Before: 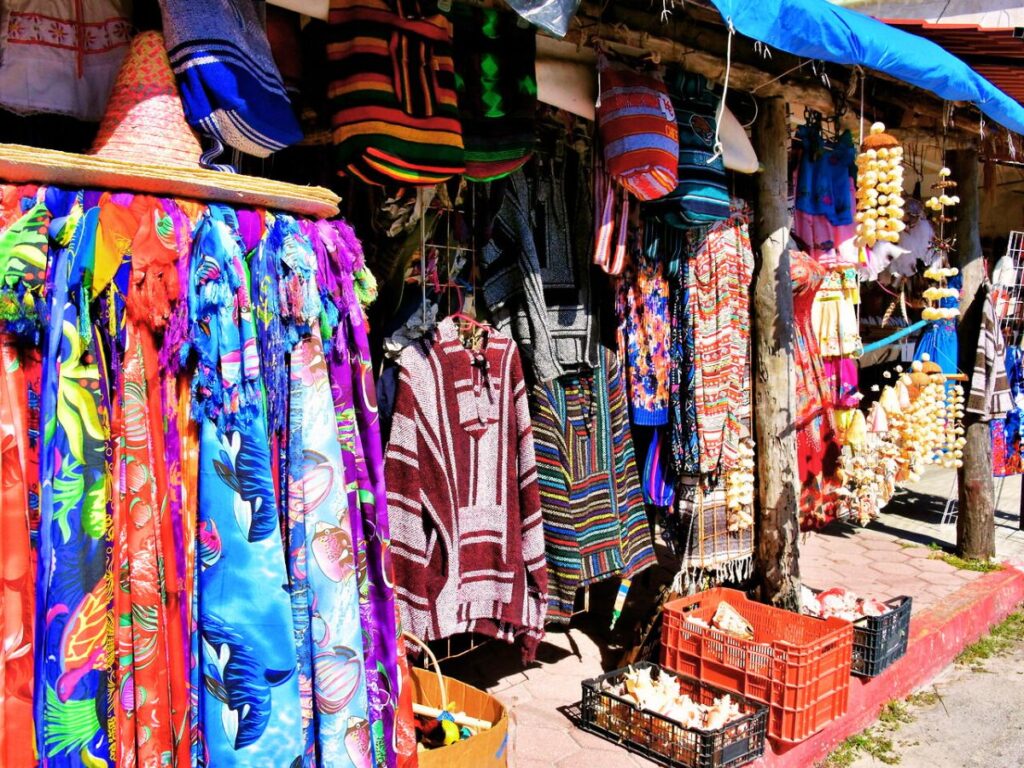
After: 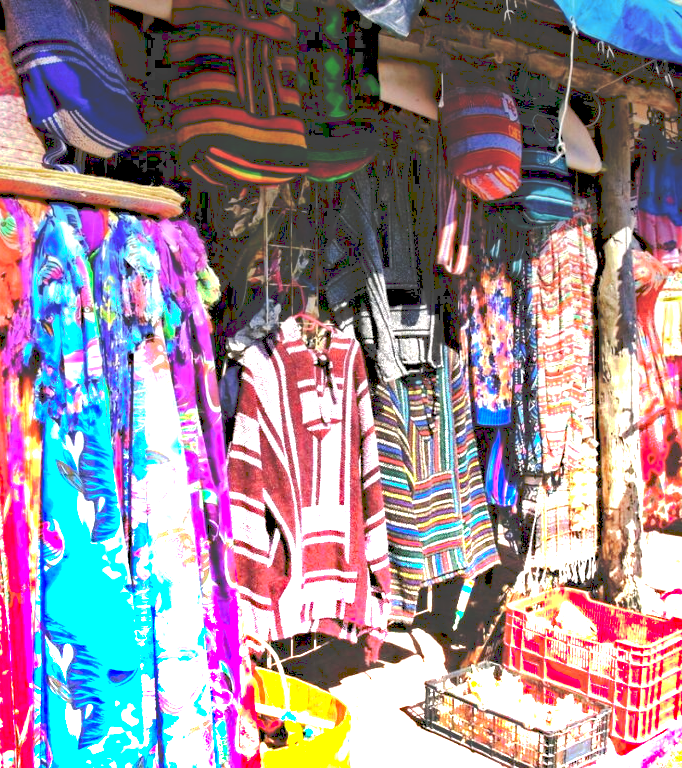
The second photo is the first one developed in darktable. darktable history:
crop: left 15.419%, right 17.914%
graduated density: density -3.9 EV
tone curve: curves: ch0 [(0, 0) (0.003, 0.264) (0.011, 0.264) (0.025, 0.265) (0.044, 0.269) (0.069, 0.273) (0.1, 0.28) (0.136, 0.292) (0.177, 0.309) (0.224, 0.336) (0.277, 0.371) (0.335, 0.412) (0.399, 0.469) (0.468, 0.533) (0.543, 0.595) (0.623, 0.66) (0.709, 0.73) (0.801, 0.8) (0.898, 0.854) (1, 1)], preserve colors none
haze removal: strength 0.4, distance 0.22, compatibility mode true, adaptive false
